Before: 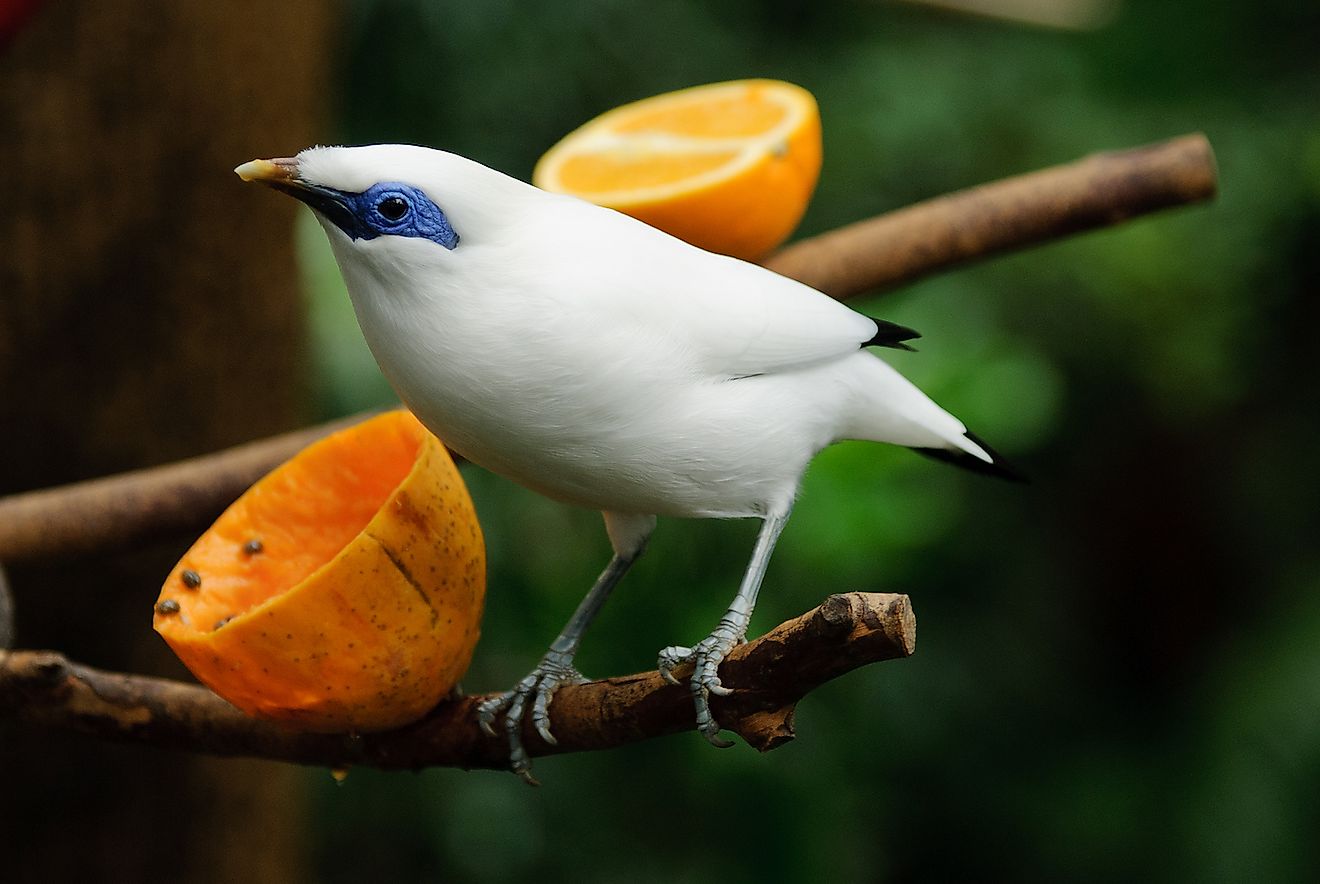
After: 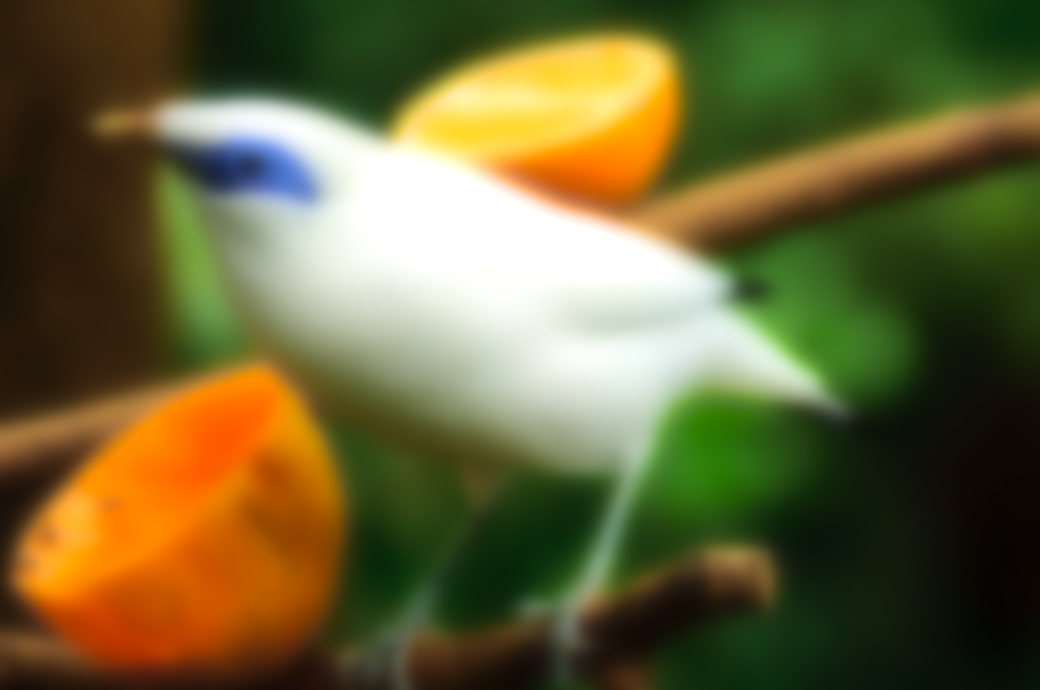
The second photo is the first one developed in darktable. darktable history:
velvia: strength 75%
crop and rotate: left 10.77%, top 5.1%, right 10.41%, bottom 16.76%
contrast brightness saturation: brightness 0.09, saturation 0.19
lowpass: on, module defaults
tone equalizer: -8 EV -0.417 EV, -7 EV -0.389 EV, -6 EV -0.333 EV, -5 EV -0.222 EV, -3 EV 0.222 EV, -2 EV 0.333 EV, -1 EV 0.389 EV, +0 EV 0.417 EV, edges refinement/feathering 500, mask exposure compensation -1.57 EV, preserve details no
white balance: emerald 1
